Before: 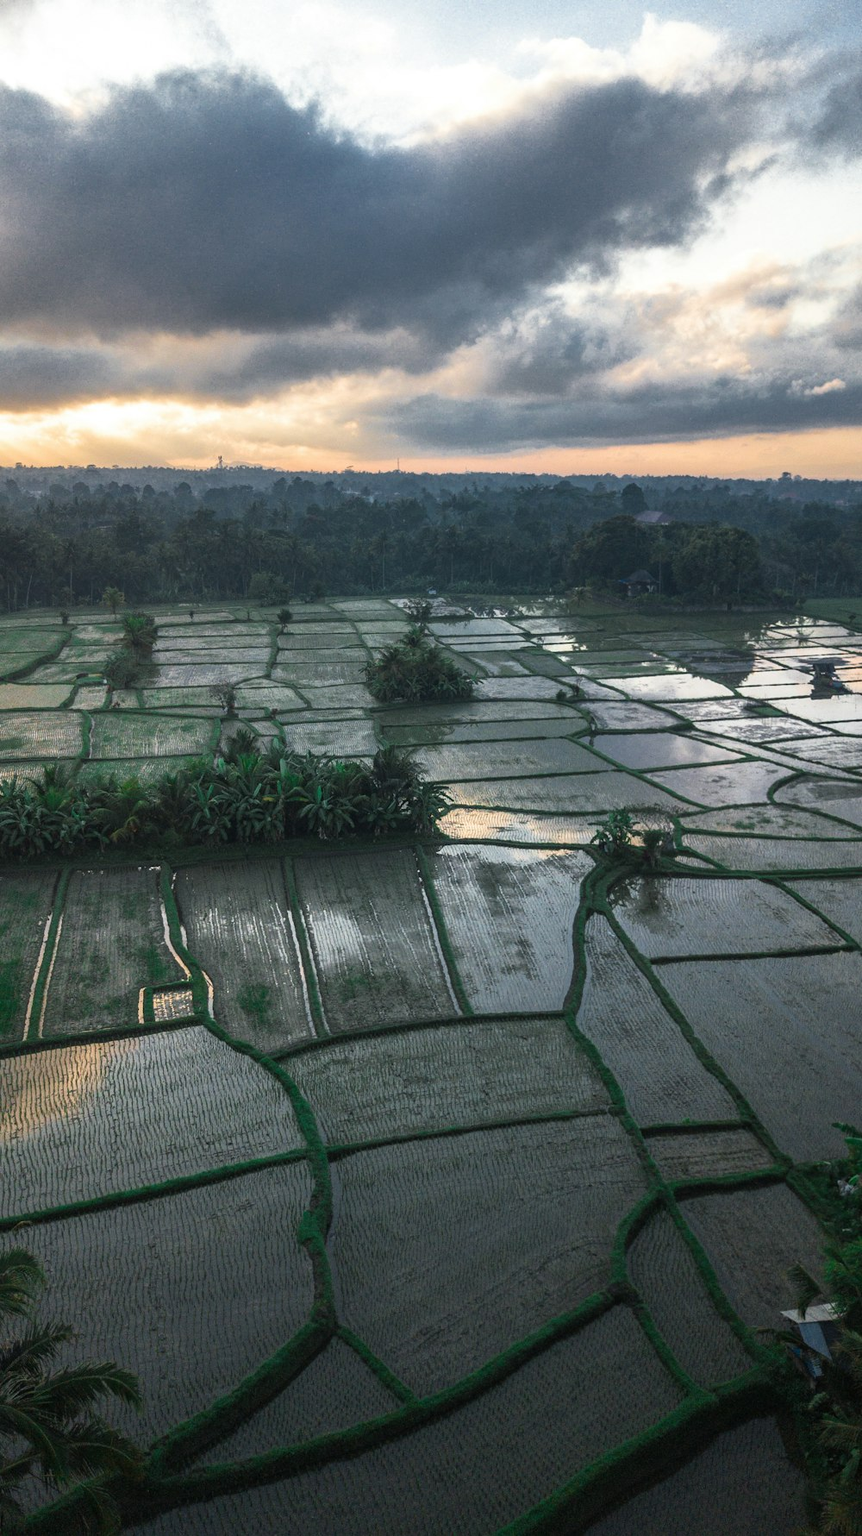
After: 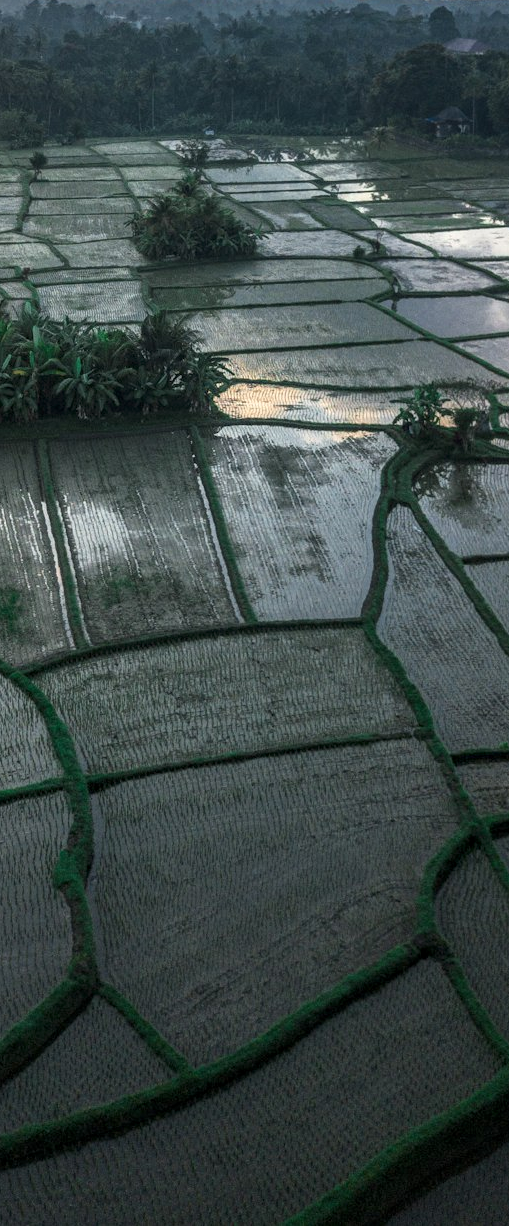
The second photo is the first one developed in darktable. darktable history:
local contrast: on, module defaults
crop and rotate: left 29.237%, top 31.152%, right 19.807%
